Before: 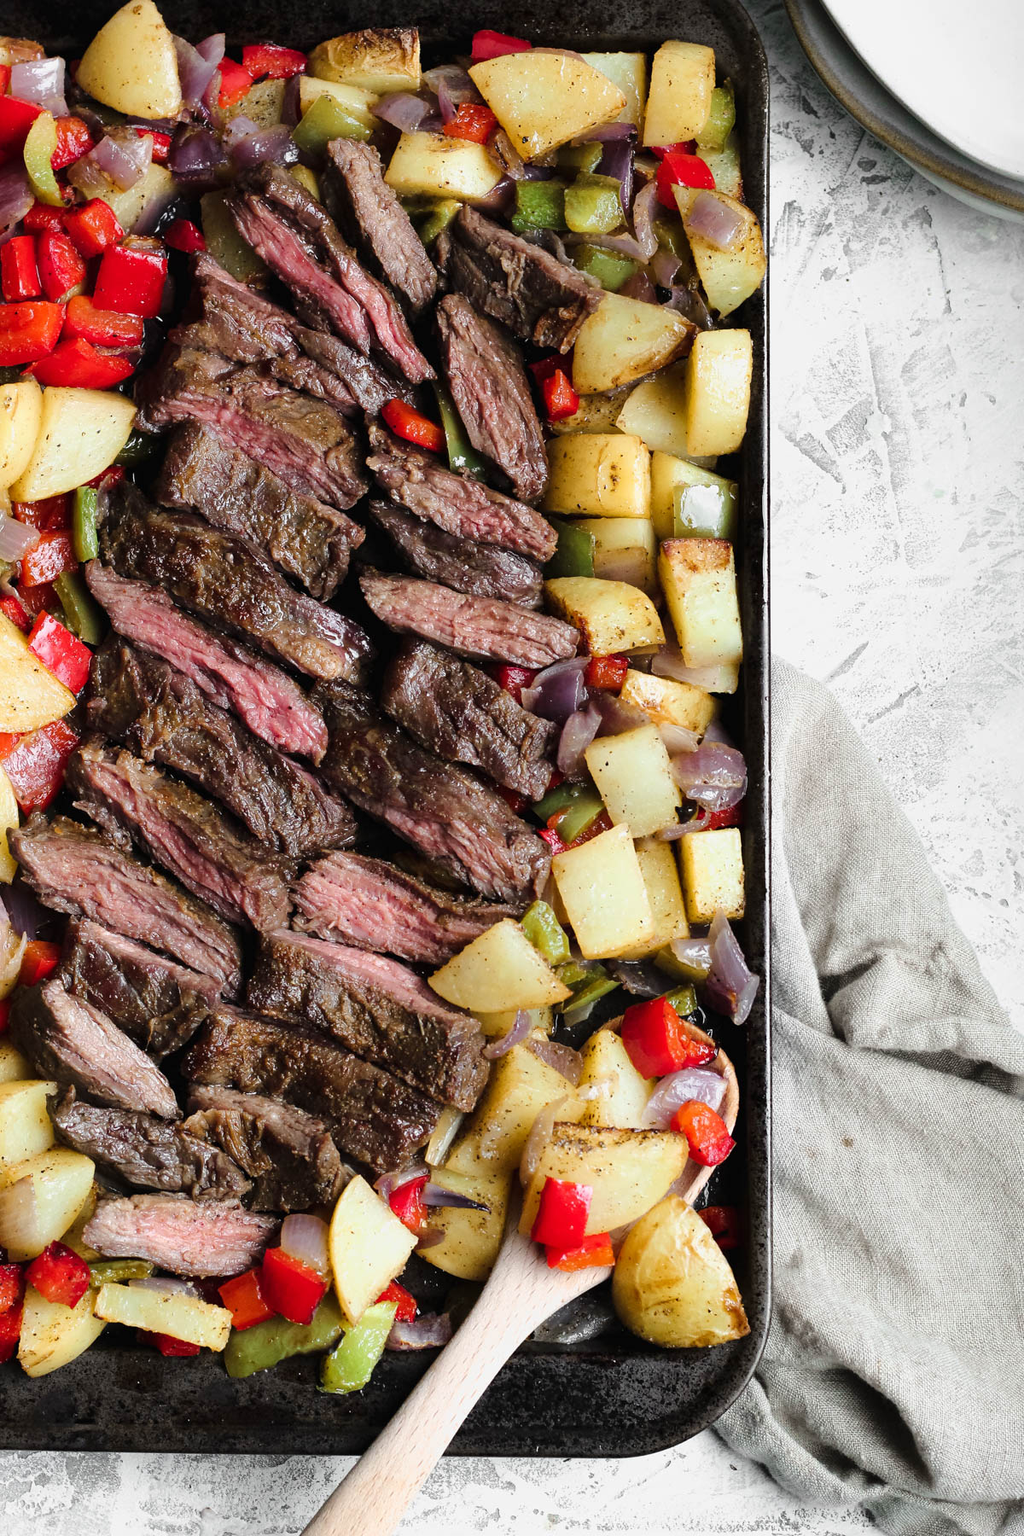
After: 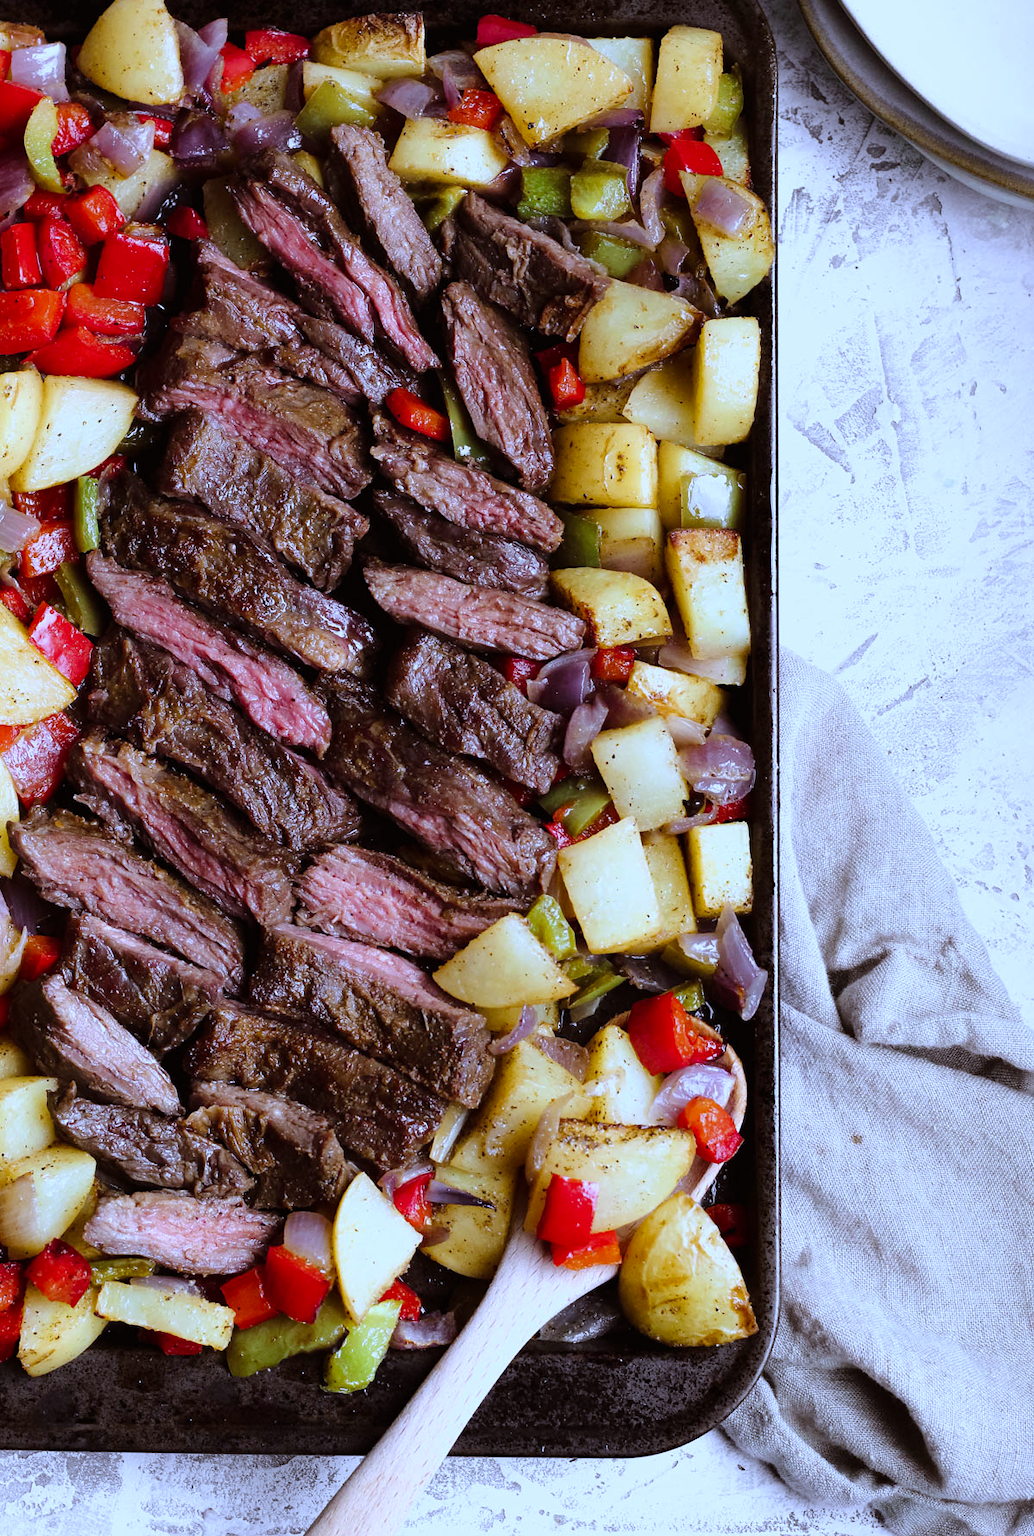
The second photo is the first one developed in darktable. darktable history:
white balance: red 0.871, blue 1.249
crop: top 1.049%, right 0.001%
rgb levels: mode RGB, independent channels, levels [[0, 0.5, 1], [0, 0.521, 1], [0, 0.536, 1]]
